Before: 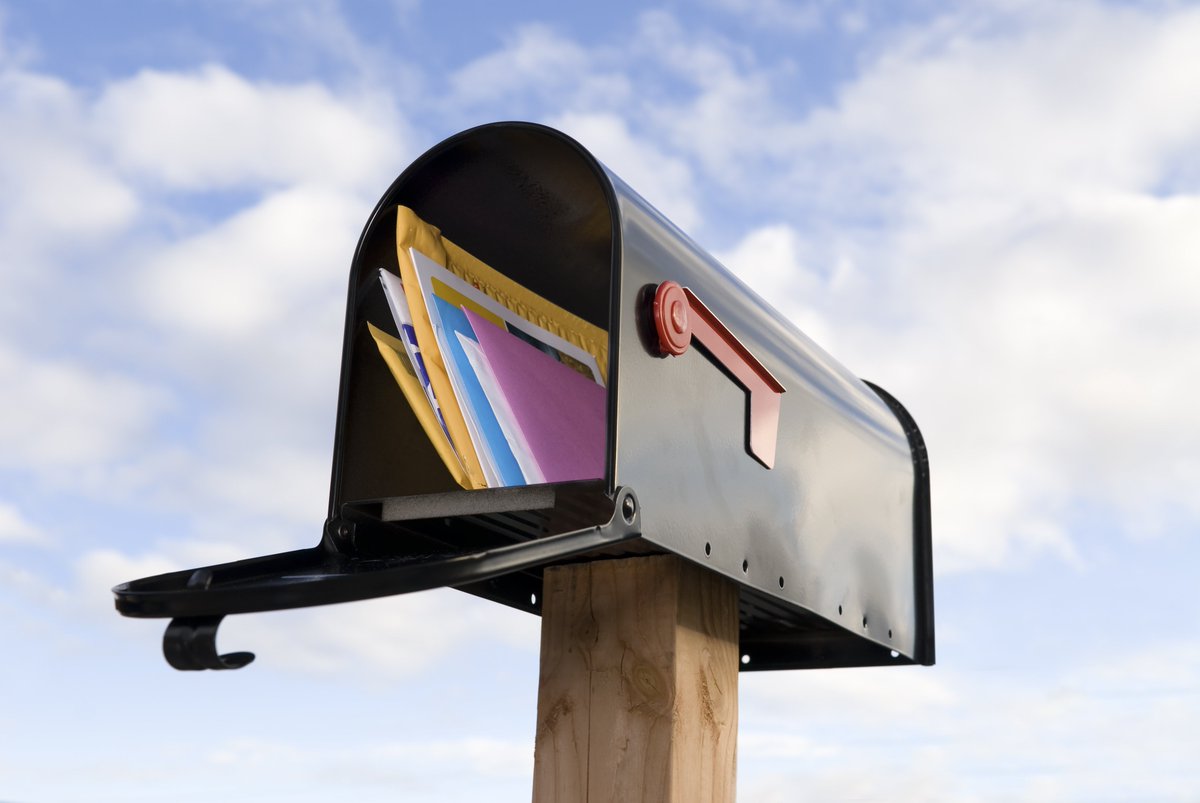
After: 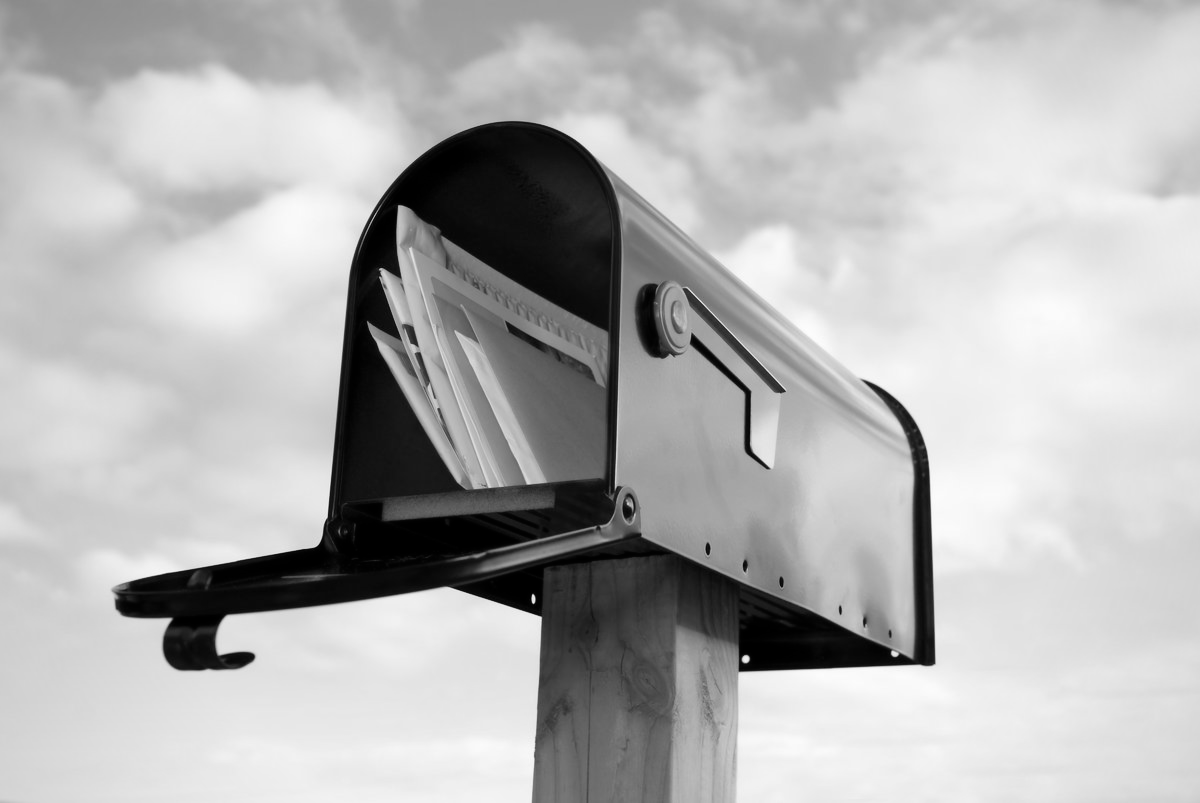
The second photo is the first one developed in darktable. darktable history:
contrast equalizer: y [[0.5 ×4, 0.467, 0.376], [0.5 ×6], [0.5 ×6], [0 ×6], [0 ×6]]
color correction: highlights a* 4.02, highlights b* 4.98, shadows a* -7.55, shadows b* 4.98
vignetting: fall-off radius 81.94%
monochrome: size 1
